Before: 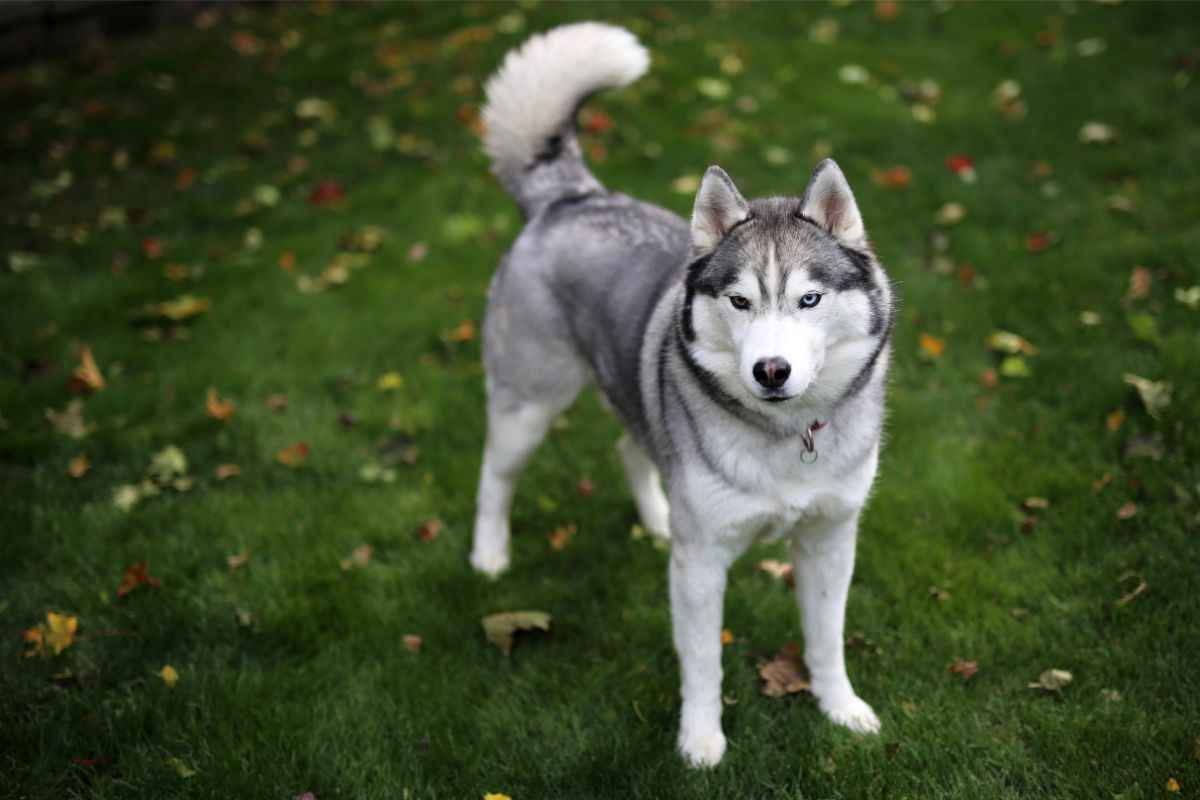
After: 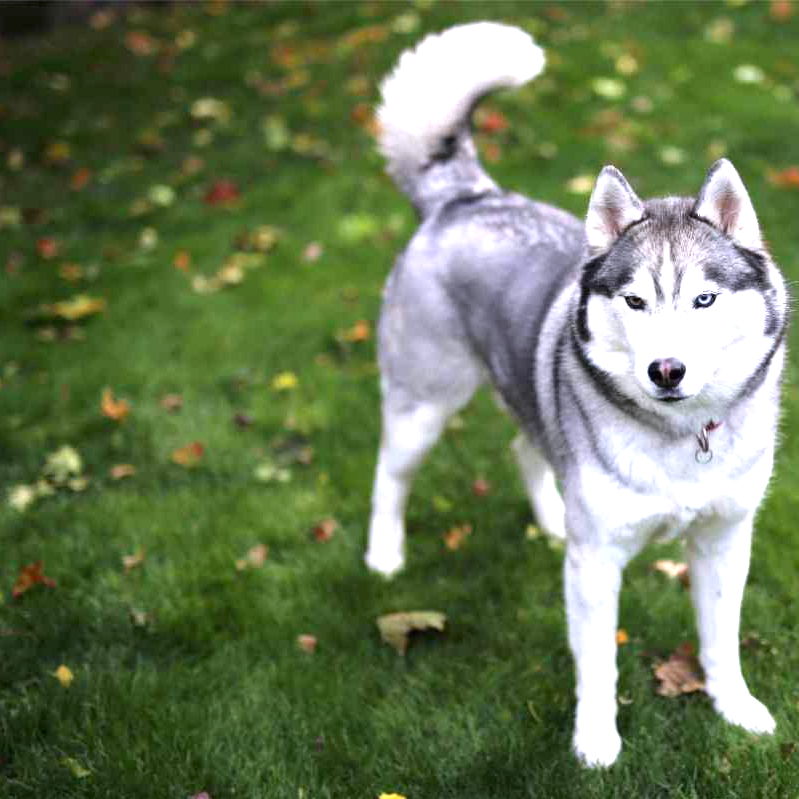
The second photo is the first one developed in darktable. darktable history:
crop and rotate: left 8.786%, right 24.548%
white balance: red 1.004, blue 1.096
exposure: black level correction 0, exposure 1.1 EV, compensate exposure bias true, compensate highlight preservation false
